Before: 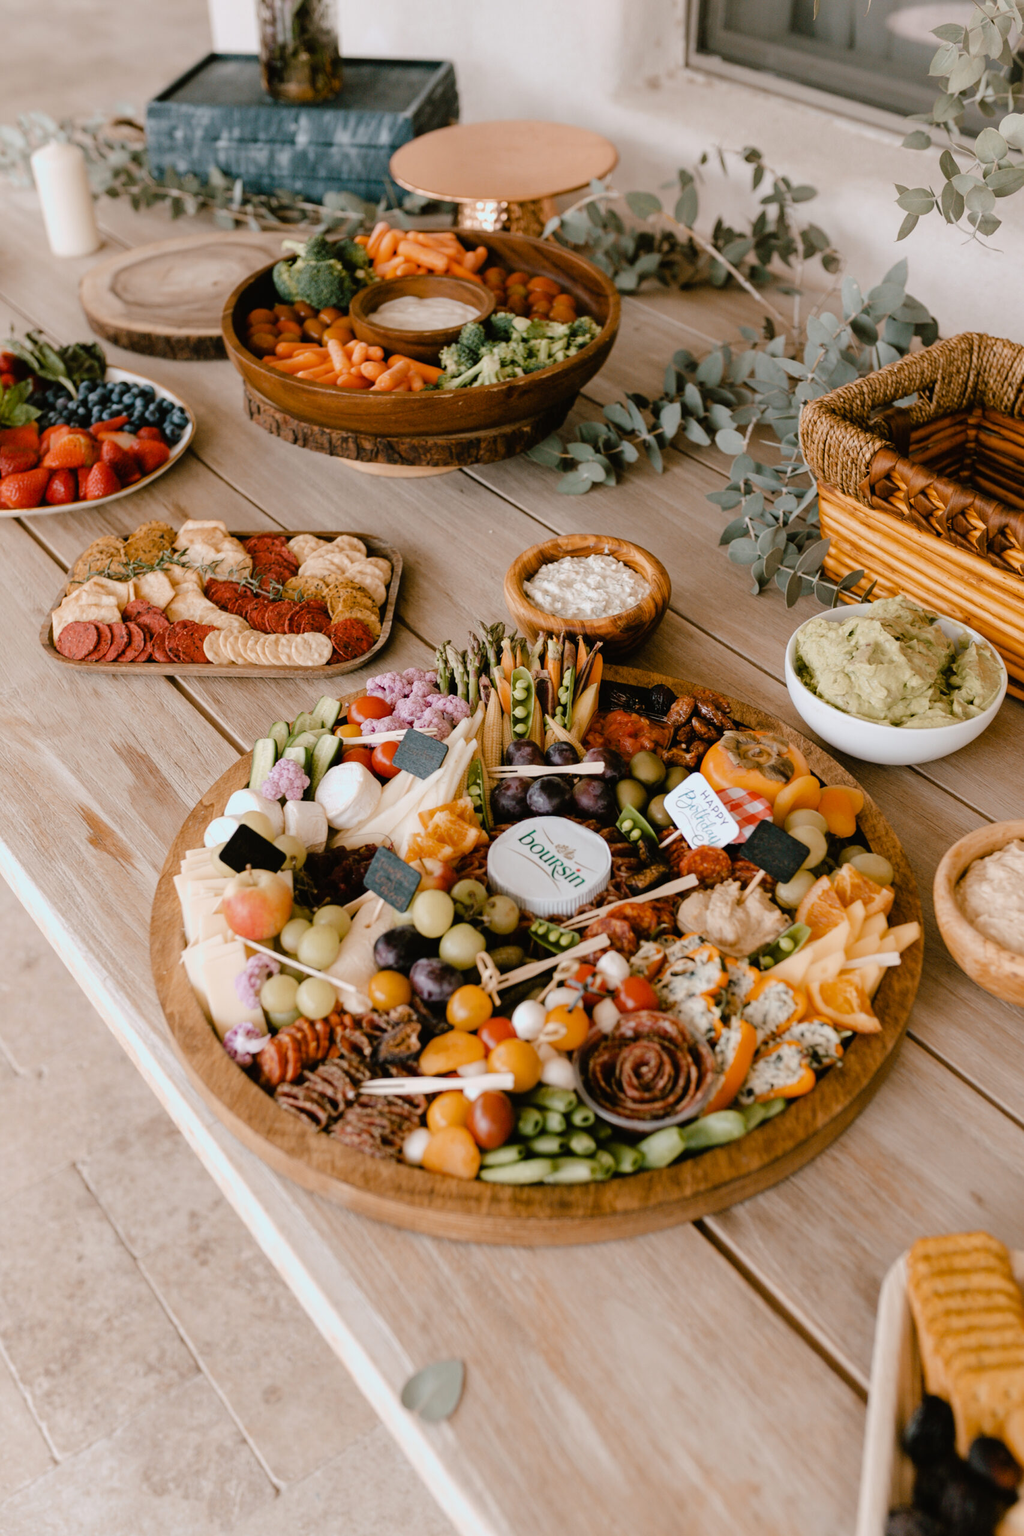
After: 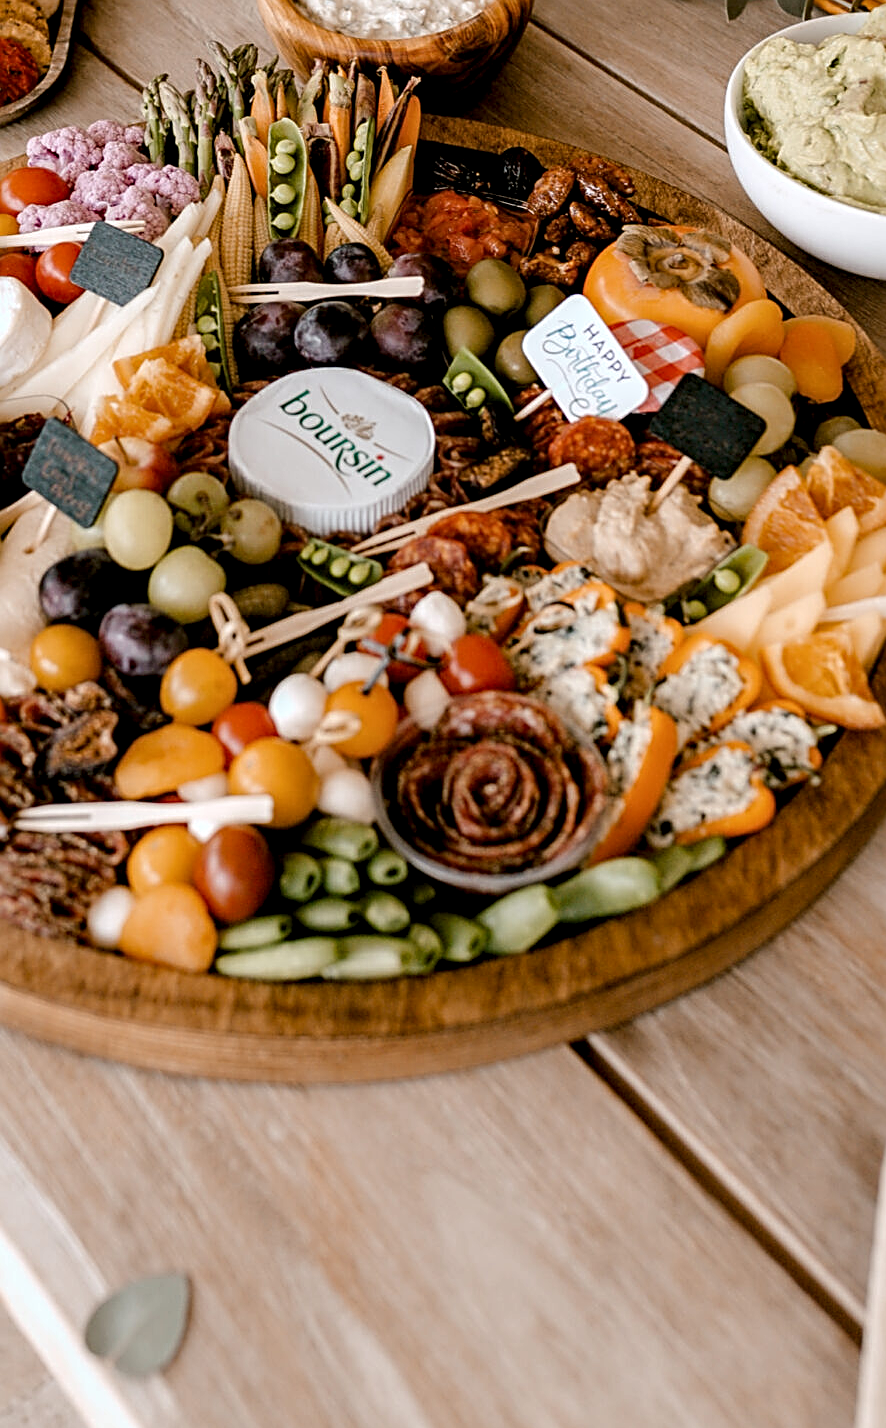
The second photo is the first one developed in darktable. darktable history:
local contrast: detail 134%, midtone range 0.746
sharpen: radius 2.532, amount 0.622
crop: left 34.237%, top 38.8%, right 13.839%, bottom 5.382%
